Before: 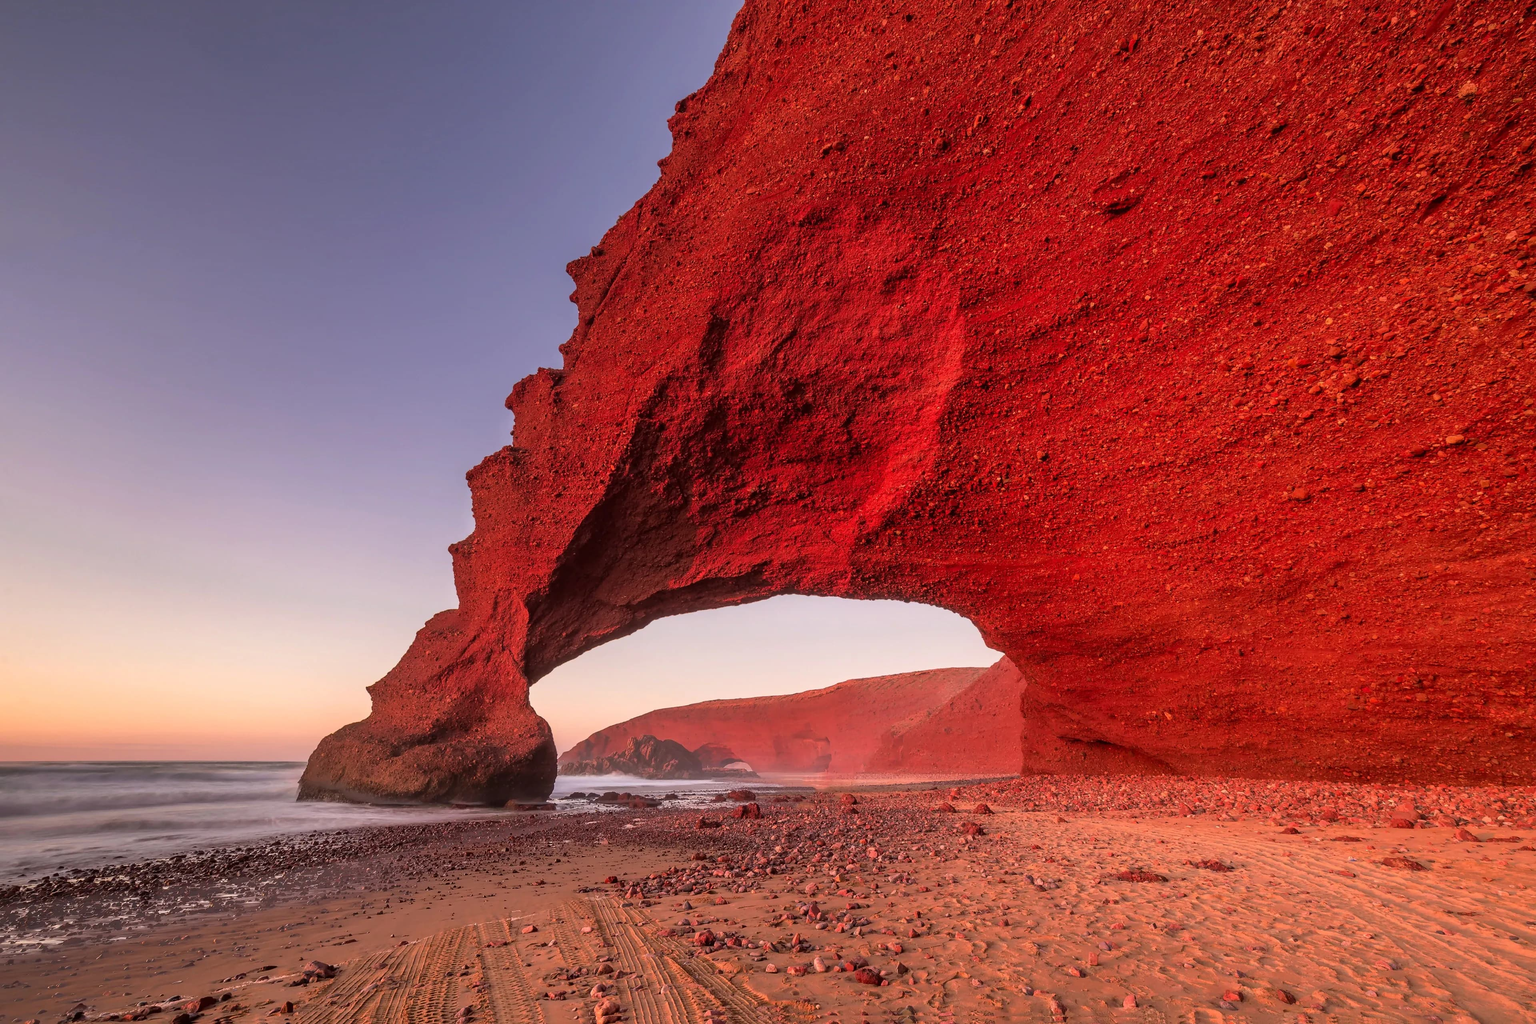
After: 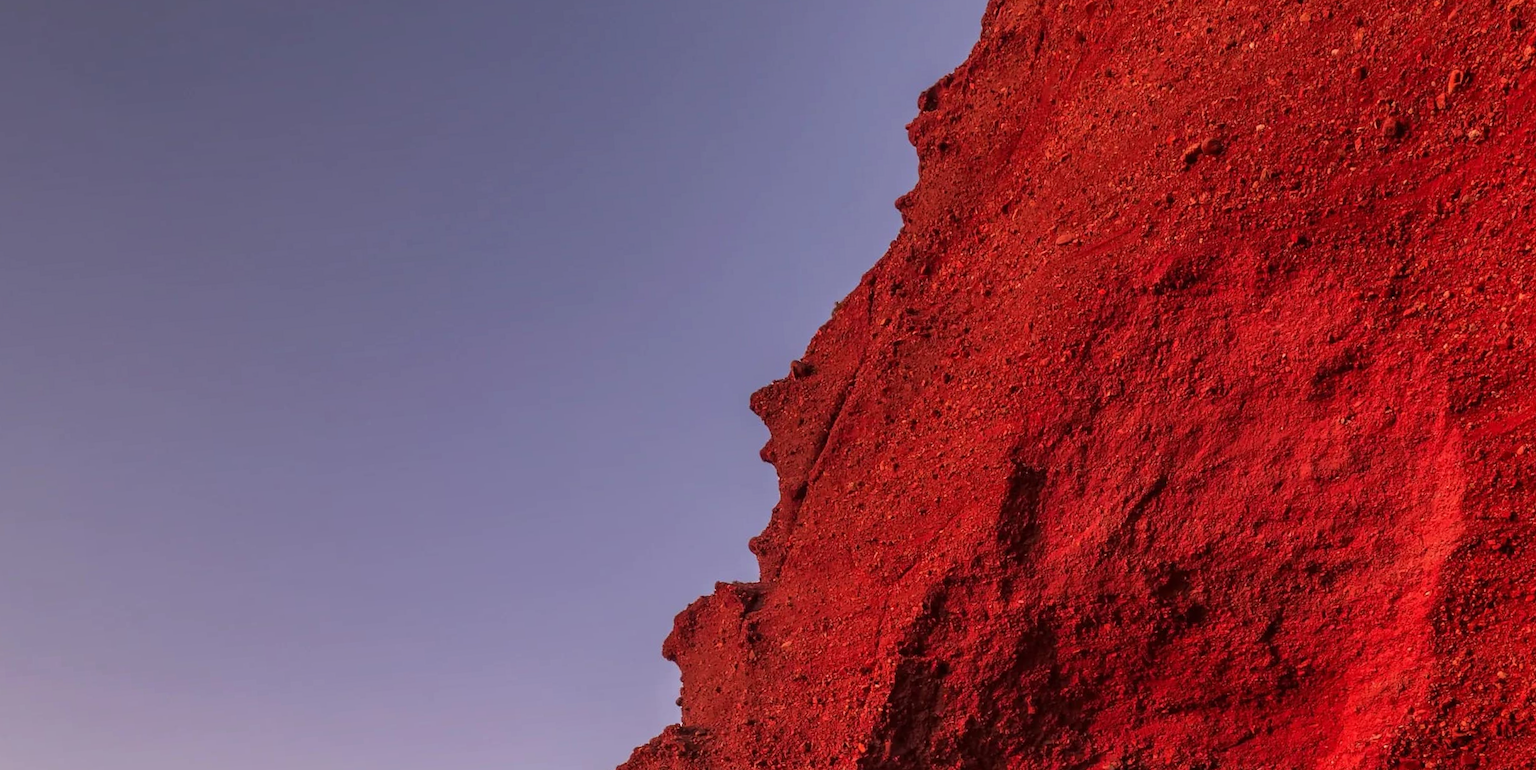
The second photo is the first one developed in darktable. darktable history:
rotate and perspective: rotation -4.86°, automatic cropping off
tone equalizer: on, module defaults
crop: left 10.121%, top 10.631%, right 36.218%, bottom 51.526%
